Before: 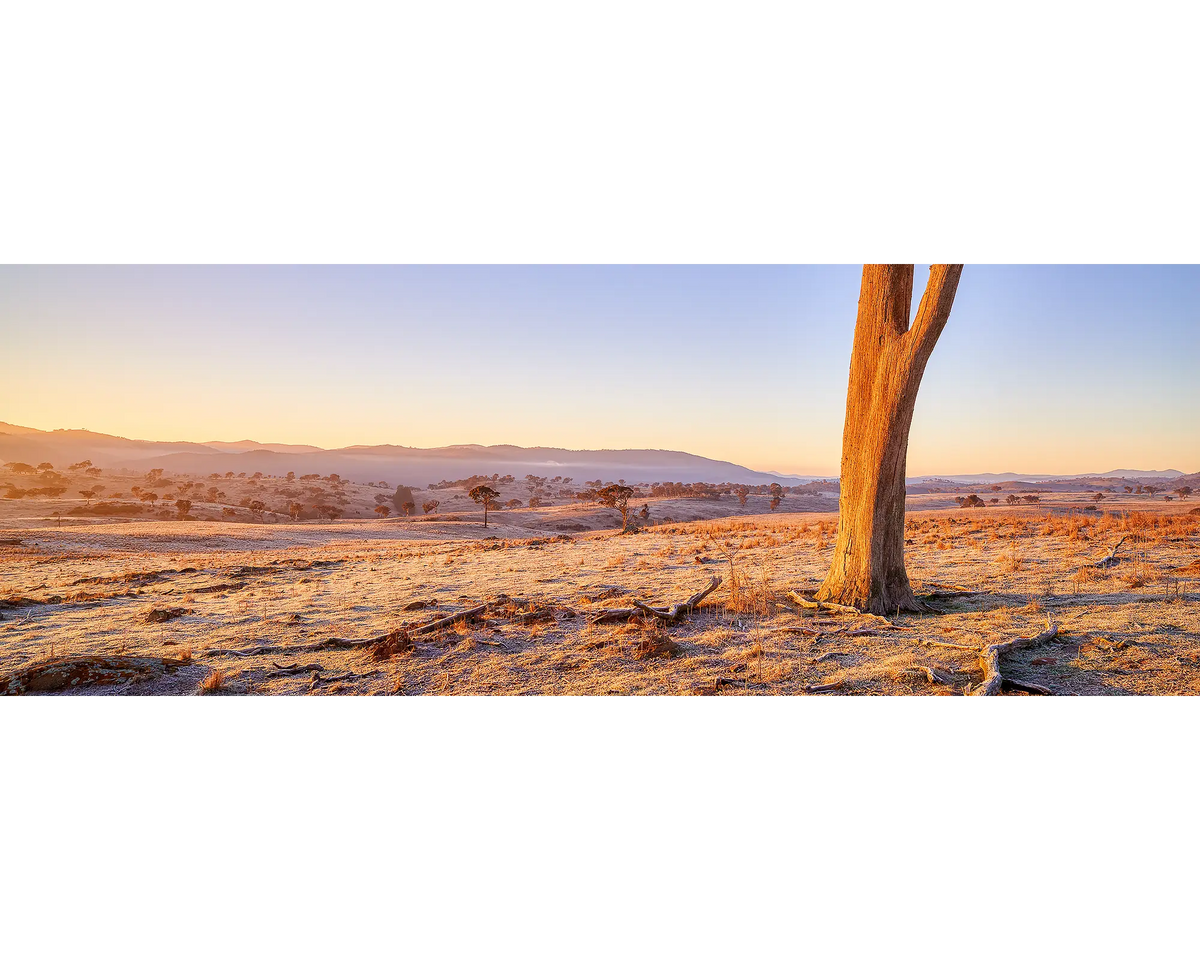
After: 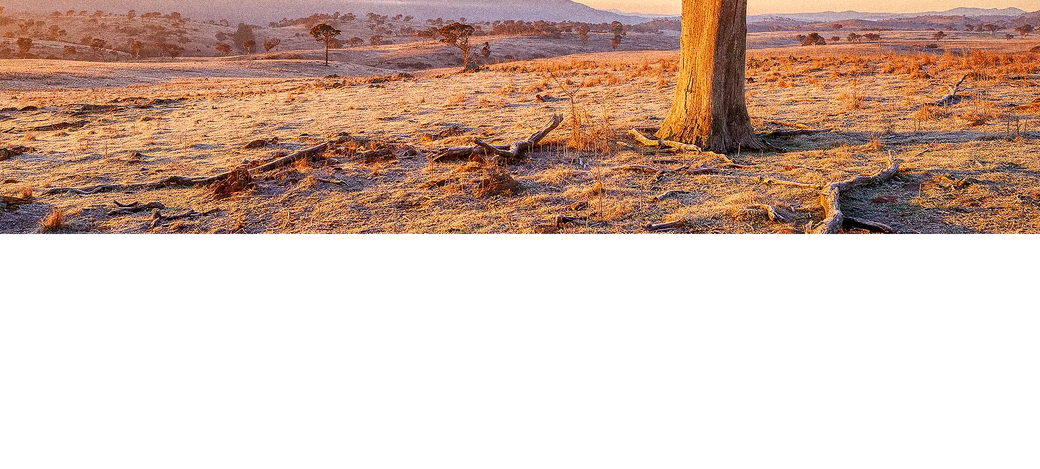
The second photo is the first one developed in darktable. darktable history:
grain: coarseness 9.61 ISO, strength 35.62%
crop and rotate: left 13.306%, top 48.129%, bottom 2.928%
